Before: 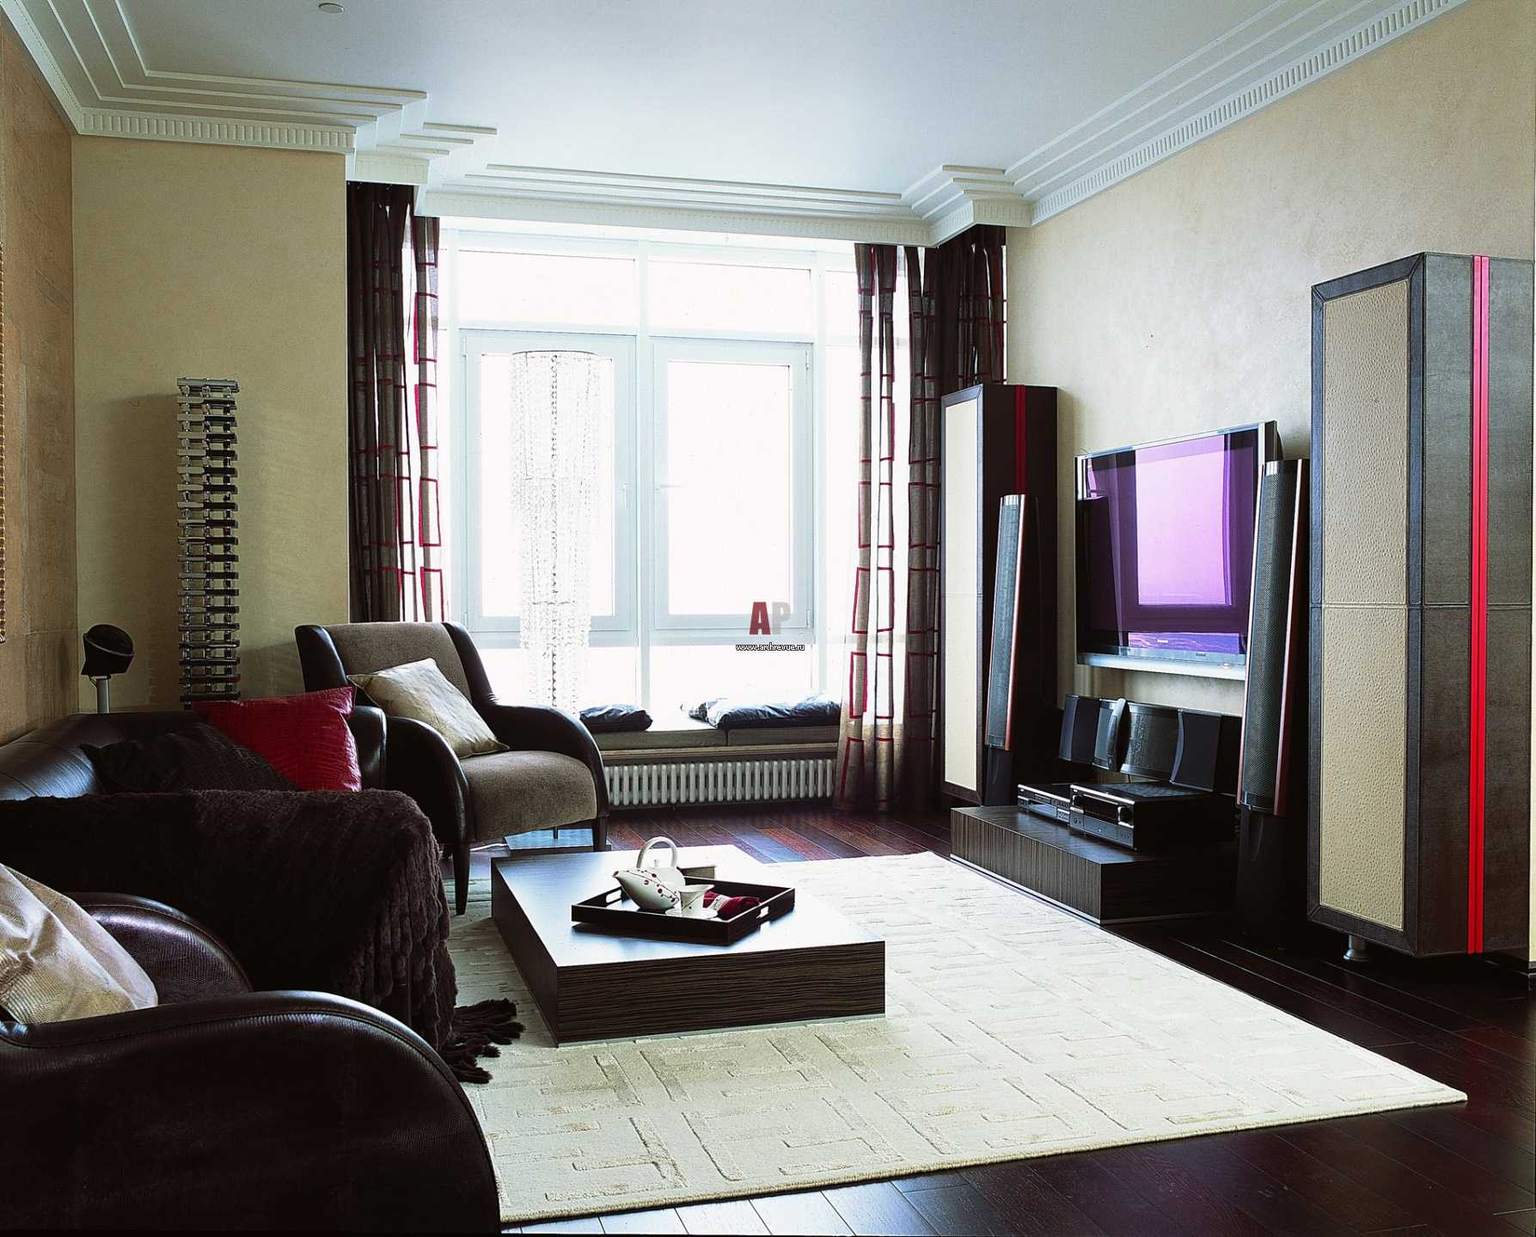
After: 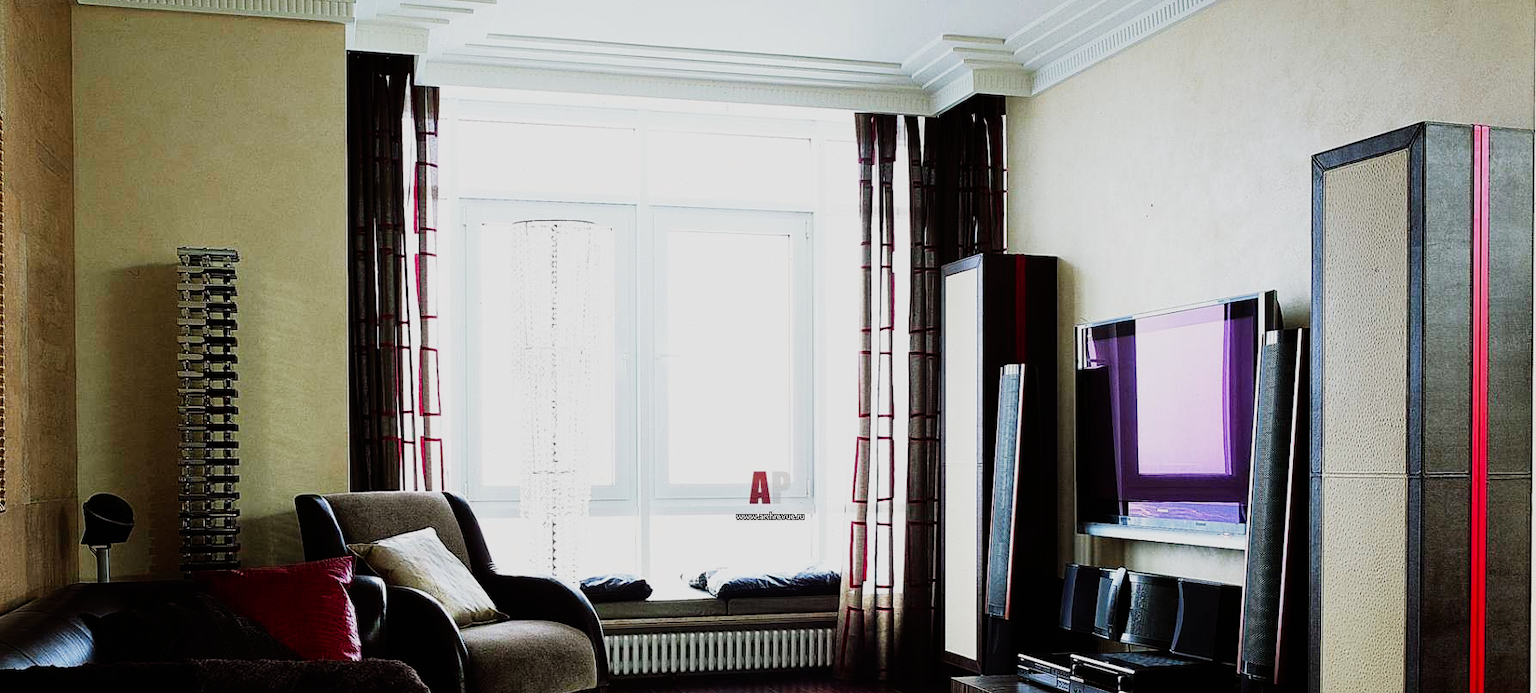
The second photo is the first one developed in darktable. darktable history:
crop and rotate: top 10.605%, bottom 33.274%
sigmoid: contrast 1.8, skew -0.2, preserve hue 0%, red attenuation 0.1, red rotation 0.035, green attenuation 0.1, green rotation -0.017, blue attenuation 0.15, blue rotation -0.052, base primaries Rec2020
